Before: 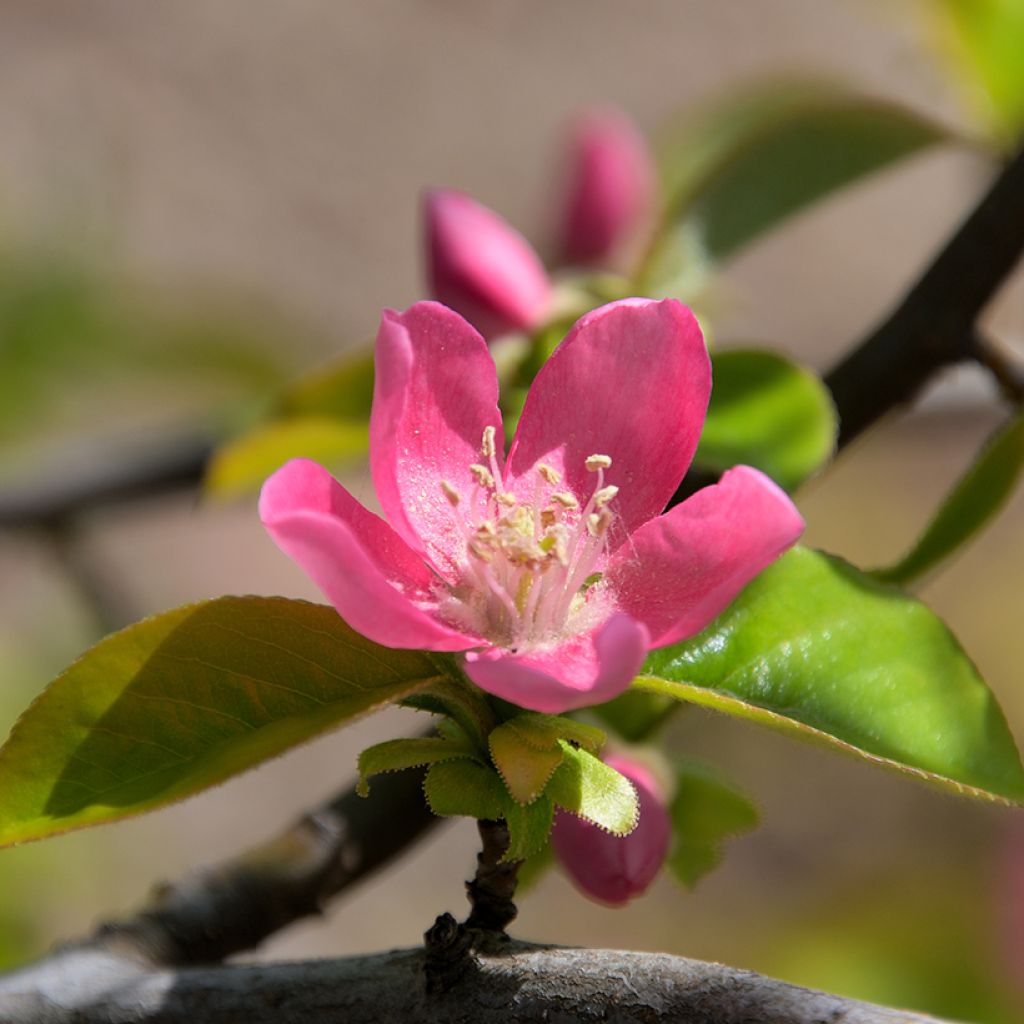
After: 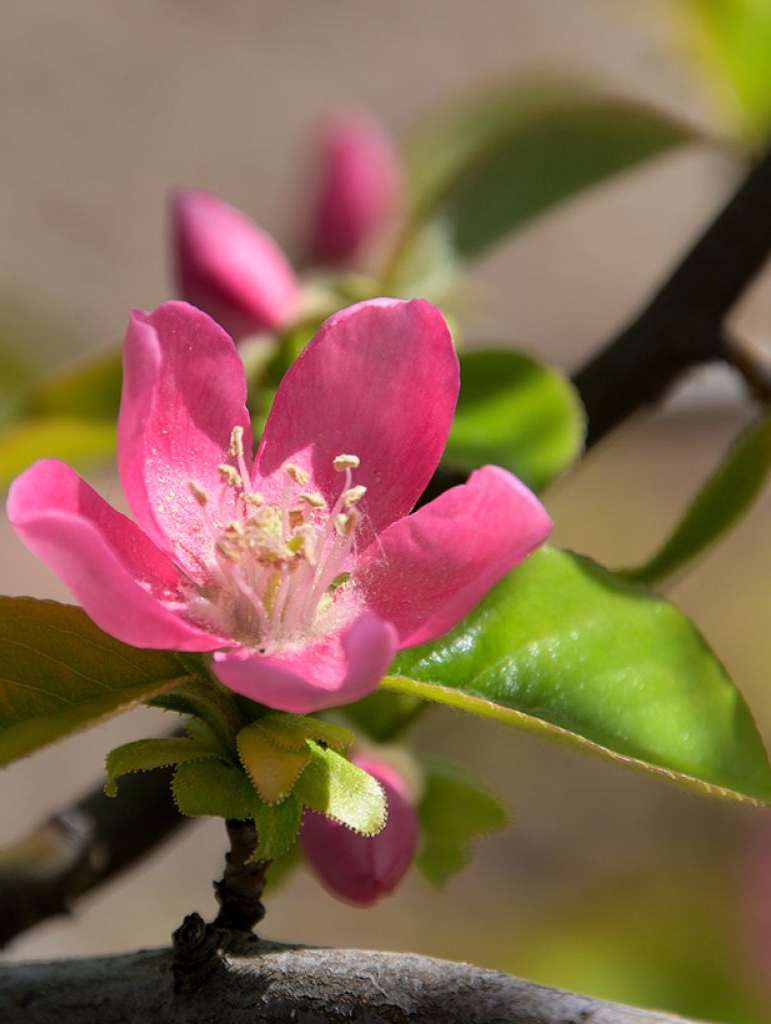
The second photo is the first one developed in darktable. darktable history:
crop and rotate: left 24.617%
